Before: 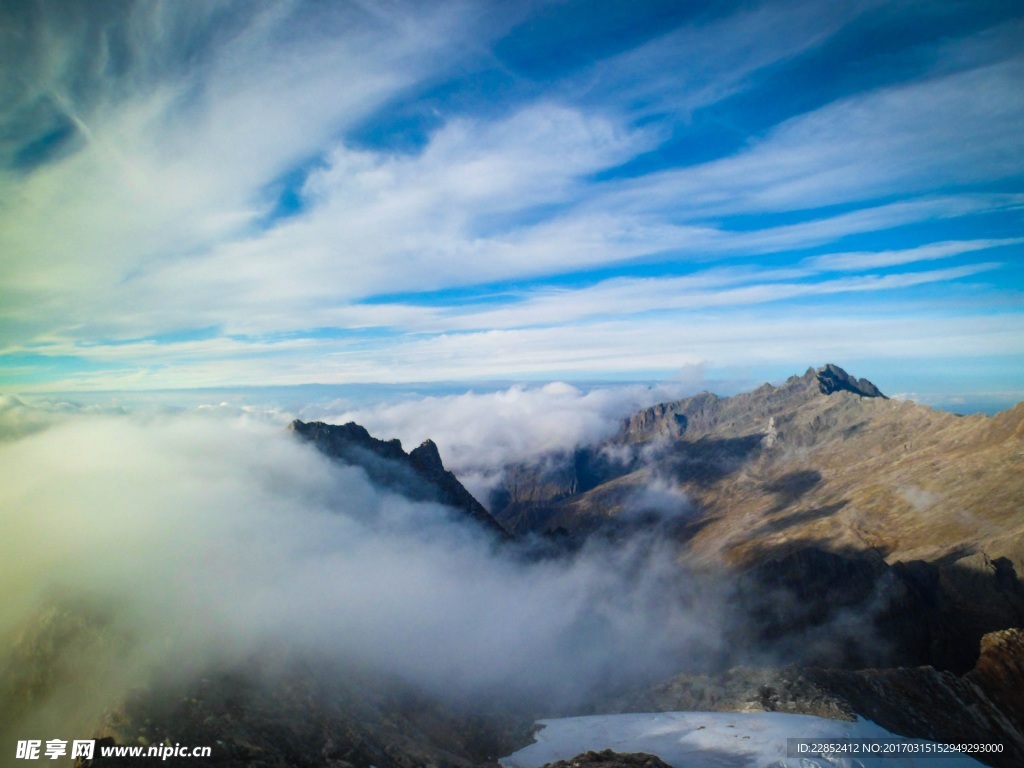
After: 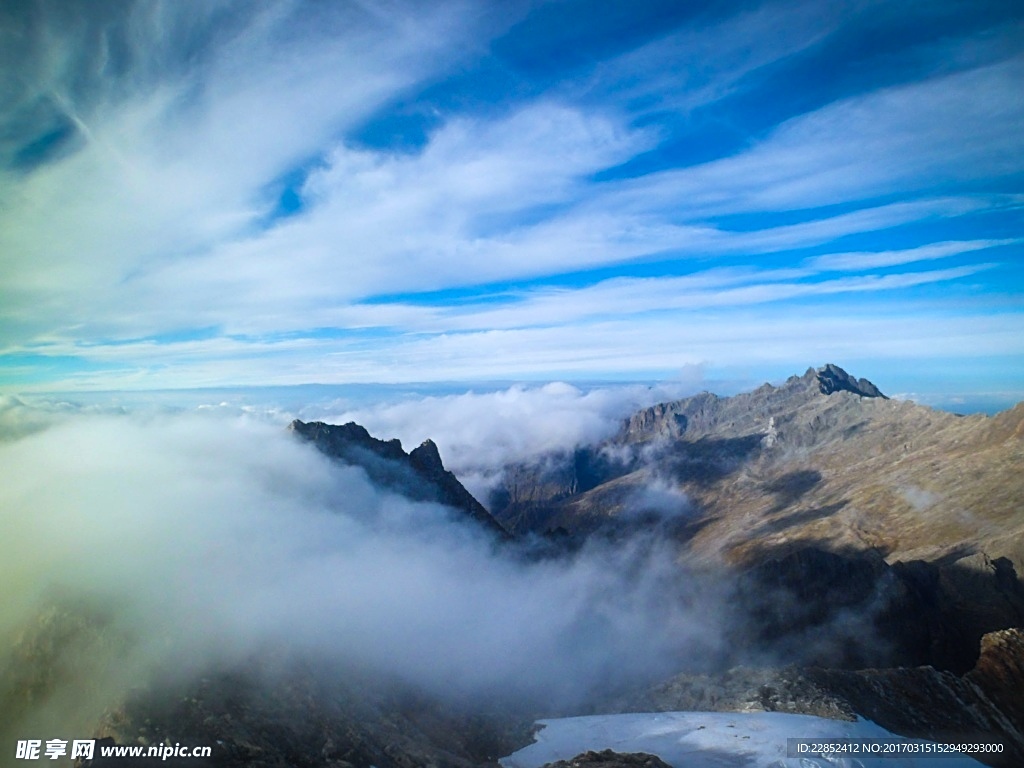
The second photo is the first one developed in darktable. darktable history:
sharpen: on, module defaults
color calibration: x 0.37, y 0.382, temperature 4312.84 K
haze removal: strength -0.094, compatibility mode true, adaptive false
exposure: compensate exposure bias true, compensate highlight preservation false
